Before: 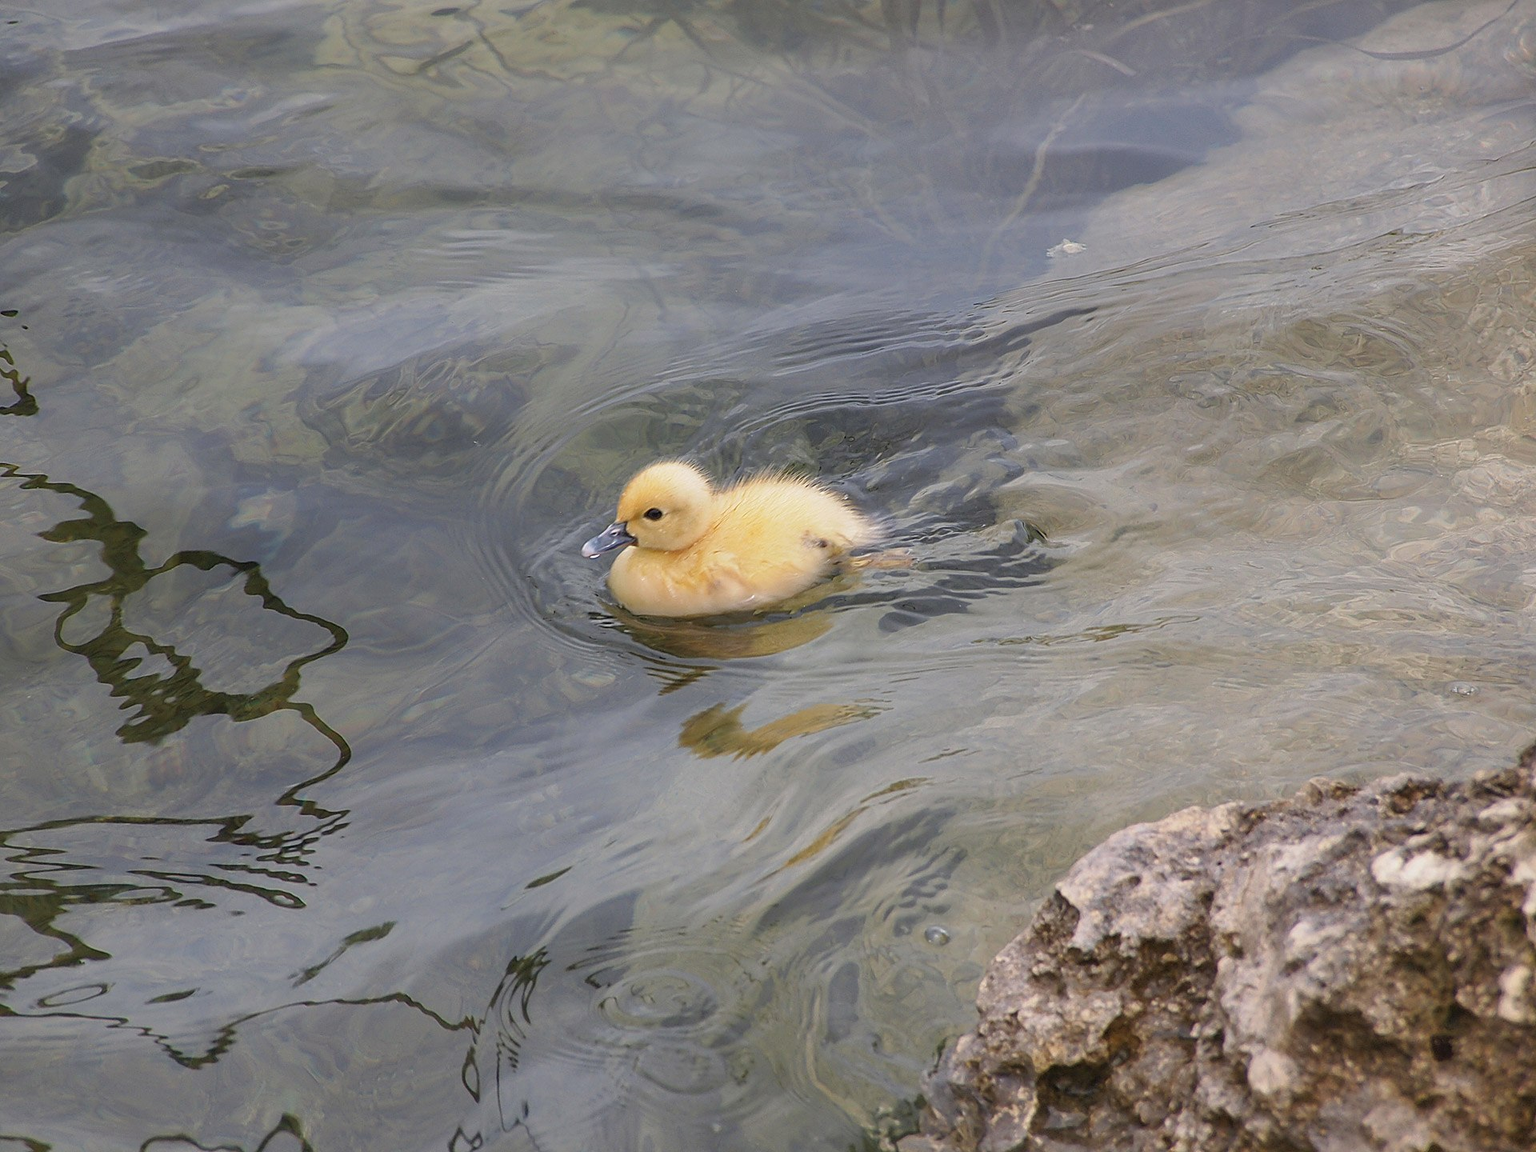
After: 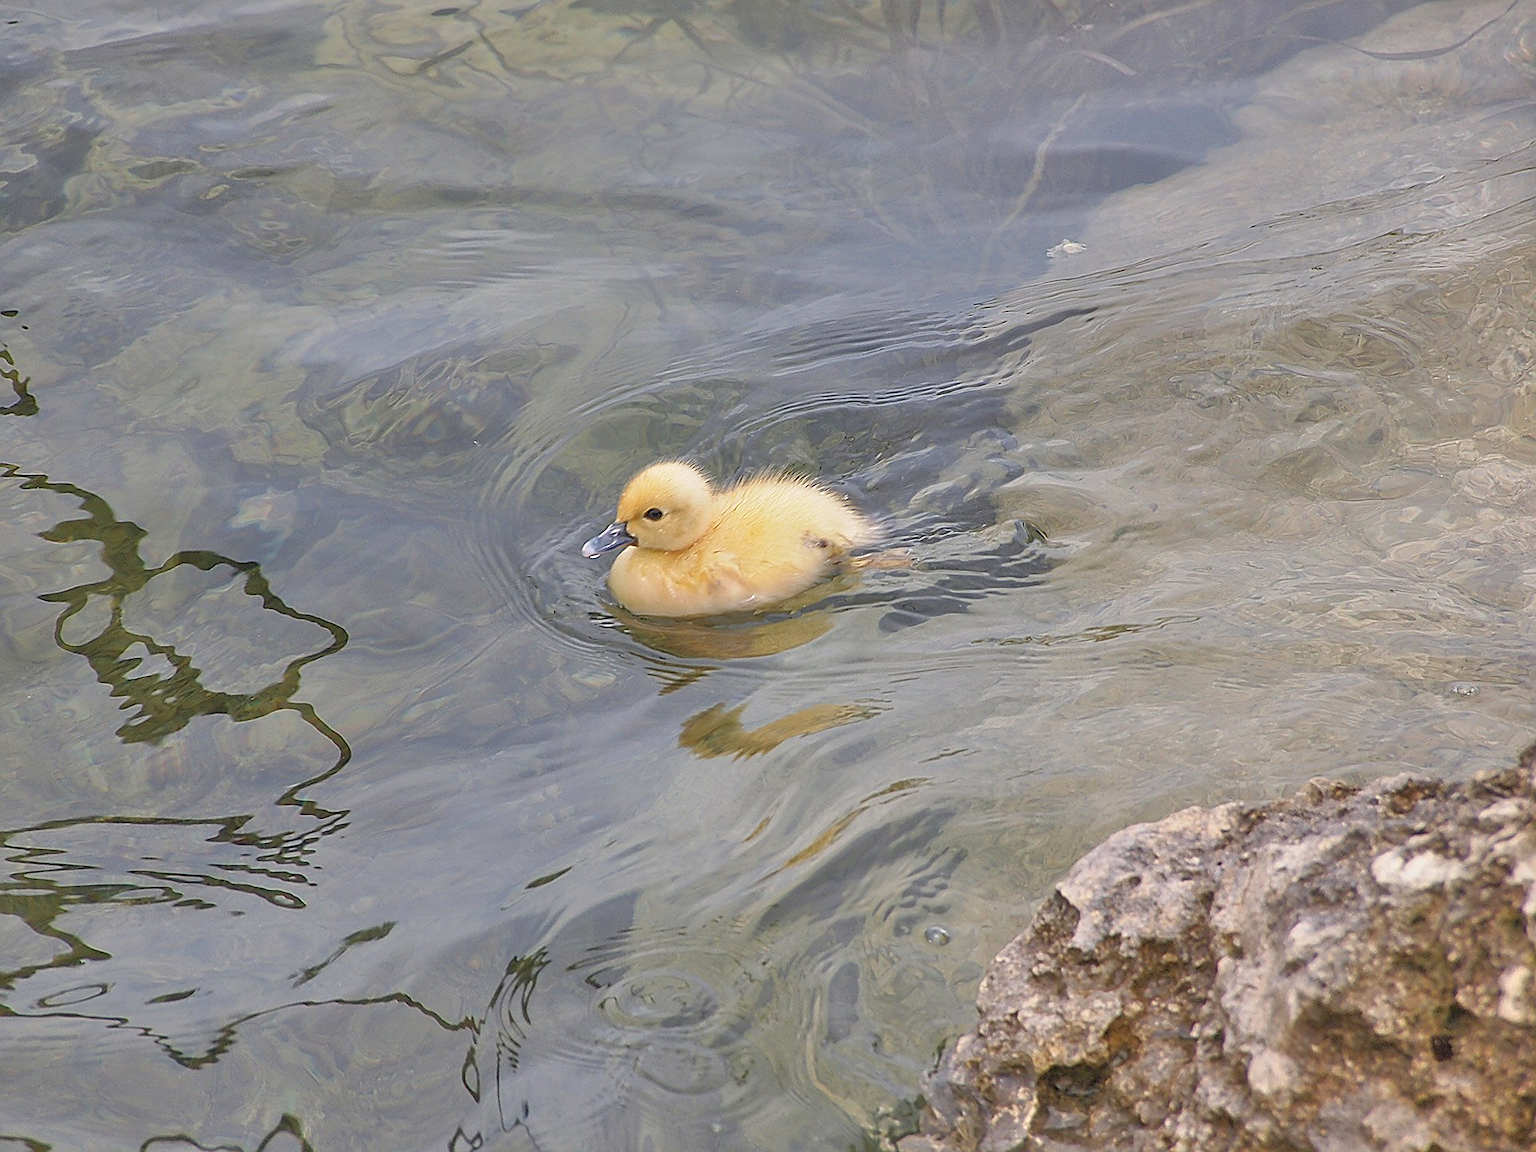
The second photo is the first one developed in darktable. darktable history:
tone equalizer: -7 EV 0.161 EV, -6 EV 0.586 EV, -5 EV 1.11 EV, -4 EV 1.32 EV, -3 EV 1.18 EV, -2 EV 0.6 EV, -1 EV 0.168 EV
sharpen: on, module defaults
